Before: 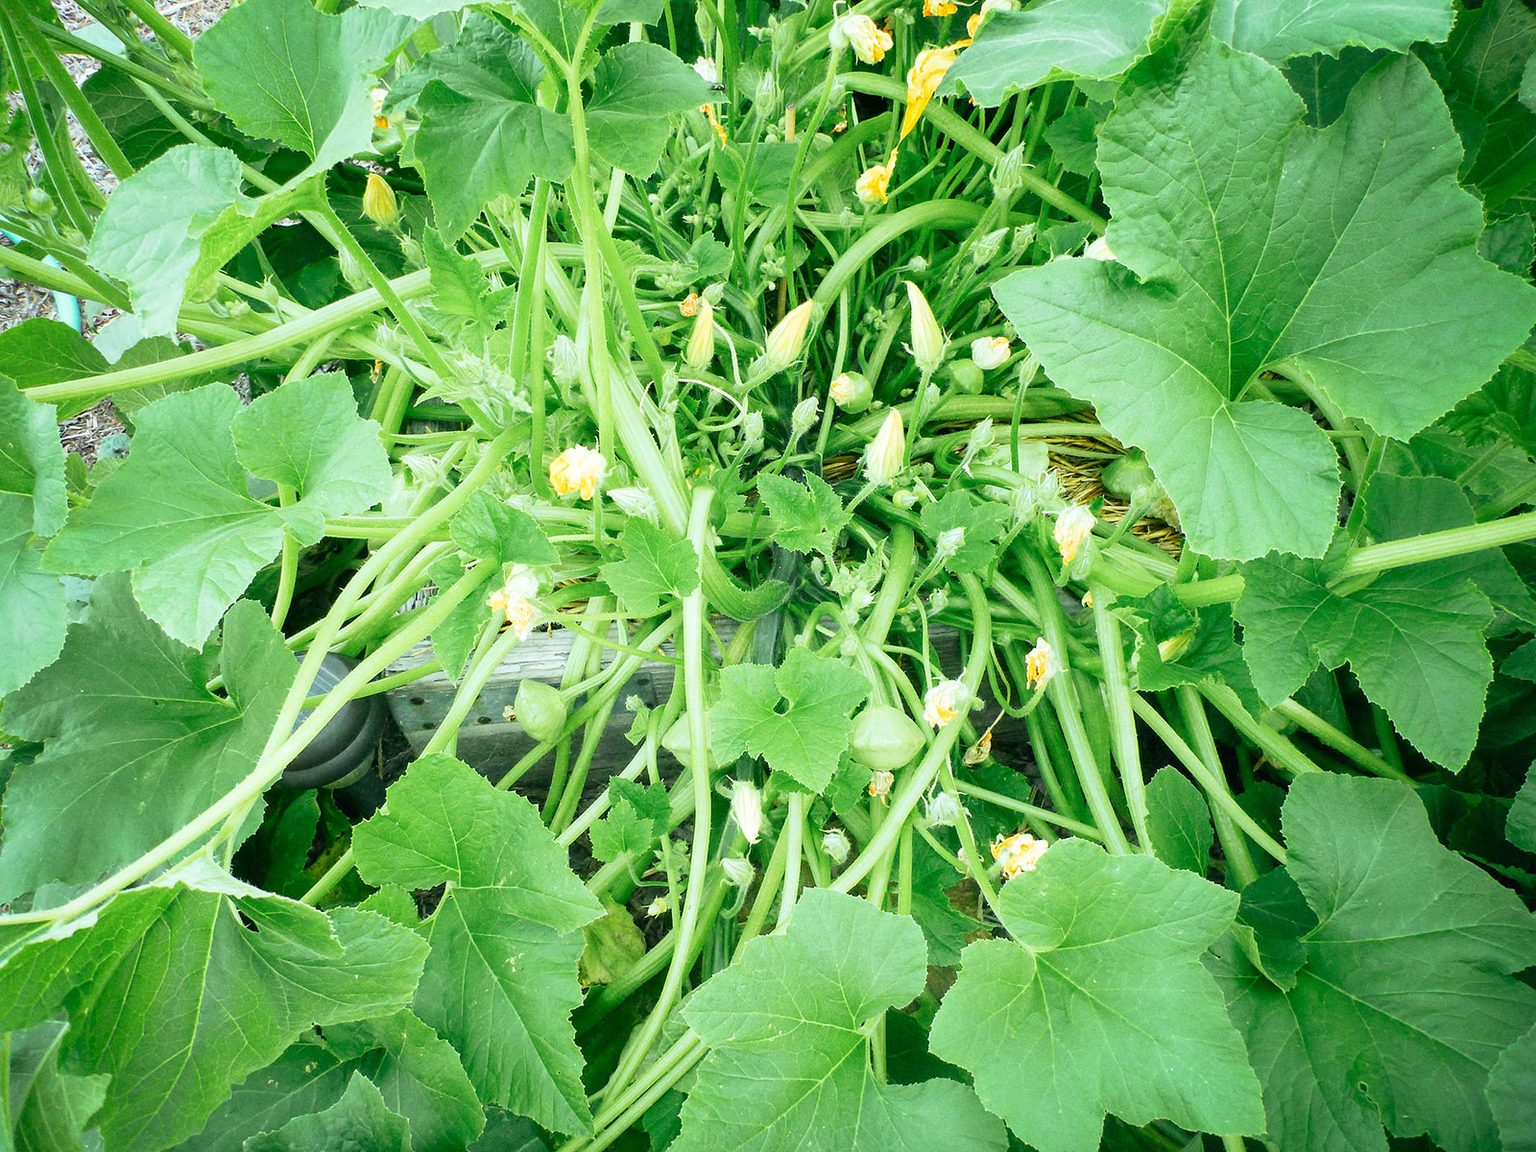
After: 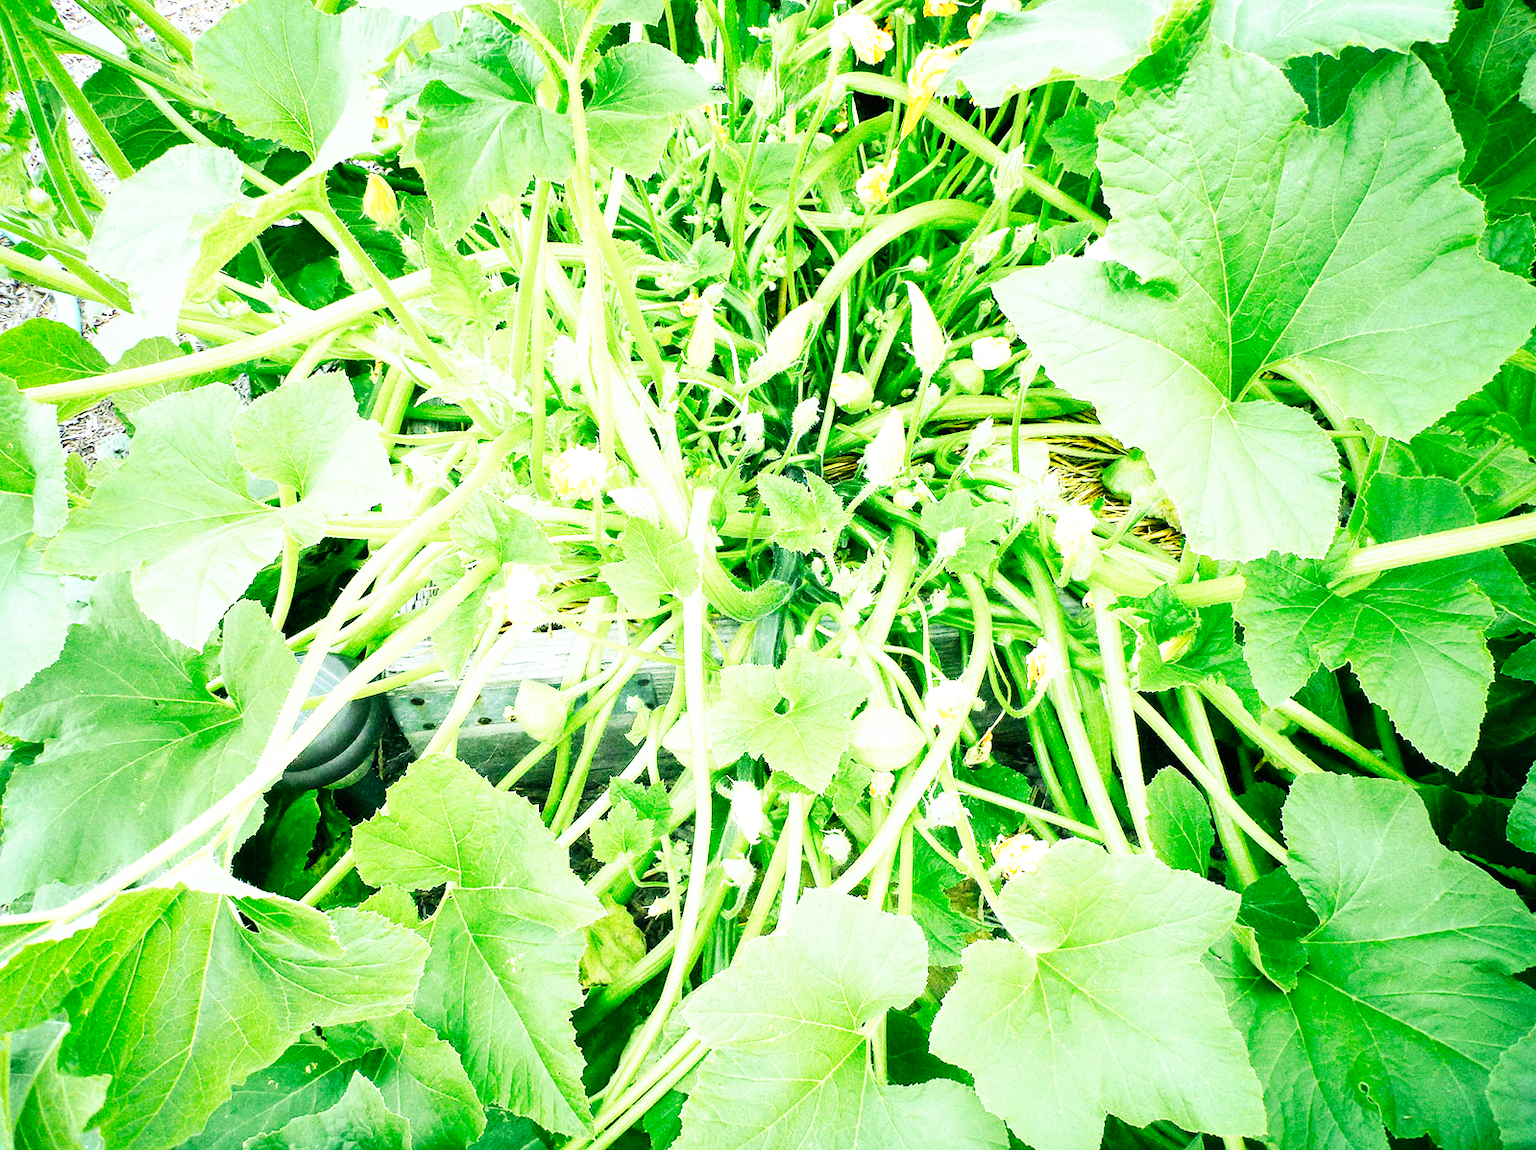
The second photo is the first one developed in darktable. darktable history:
crop: top 0.05%, bottom 0.098%
base curve: curves: ch0 [(0, 0) (0.007, 0.004) (0.027, 0.03) (0.046, 0.07) (0.207, 0.54) (0.442, 0.872) (0.673, 0.972) (1, 1)], preserve colors none
